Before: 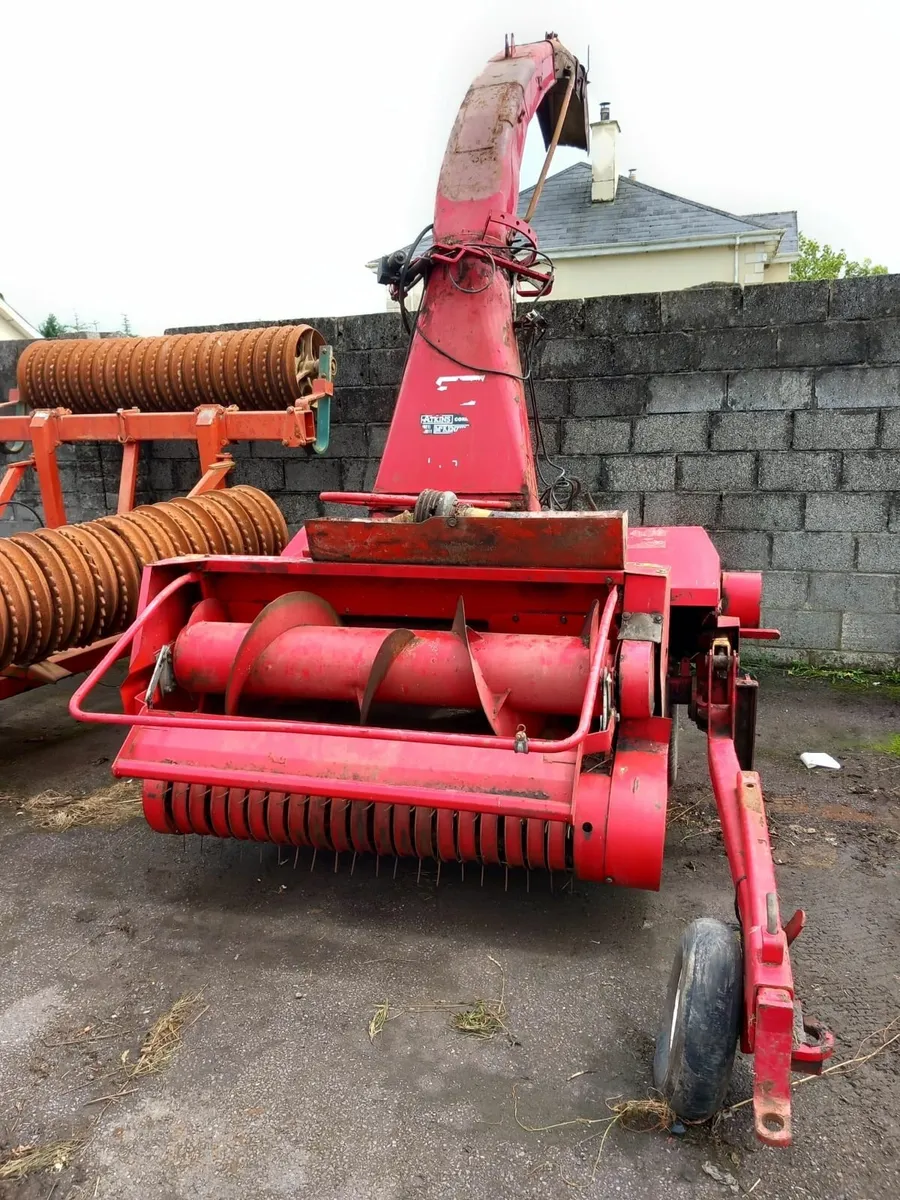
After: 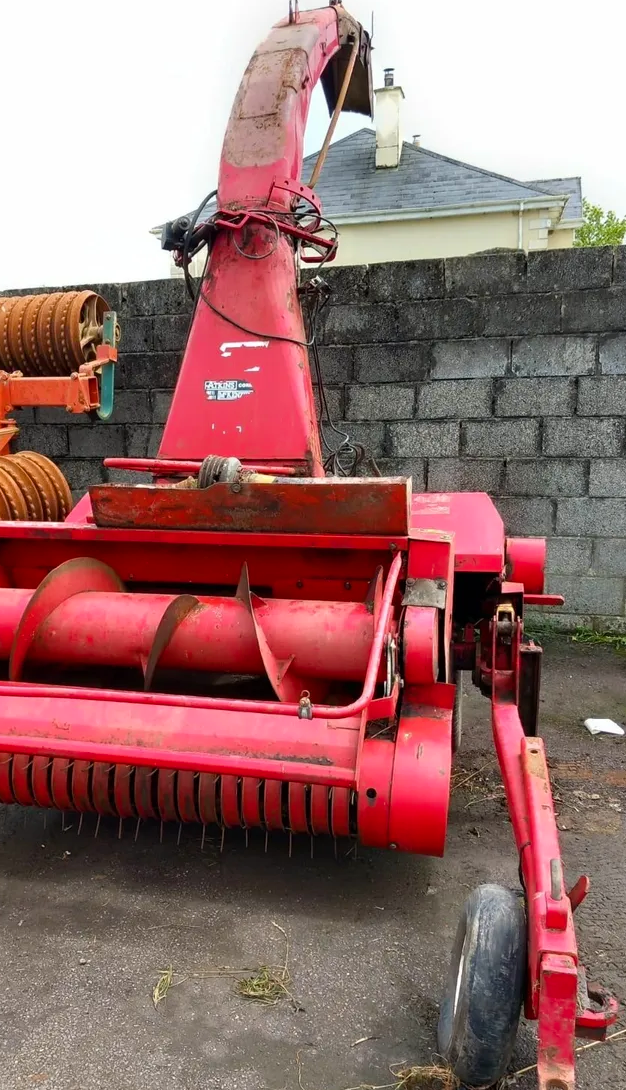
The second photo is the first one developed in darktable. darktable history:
color balance rgb: perceptual saturation grading › global saturation 10%, global vibrance 10%
crop and rotate: left 24.034%, top 2.838%, right 6.406%, bottom 6.299%
